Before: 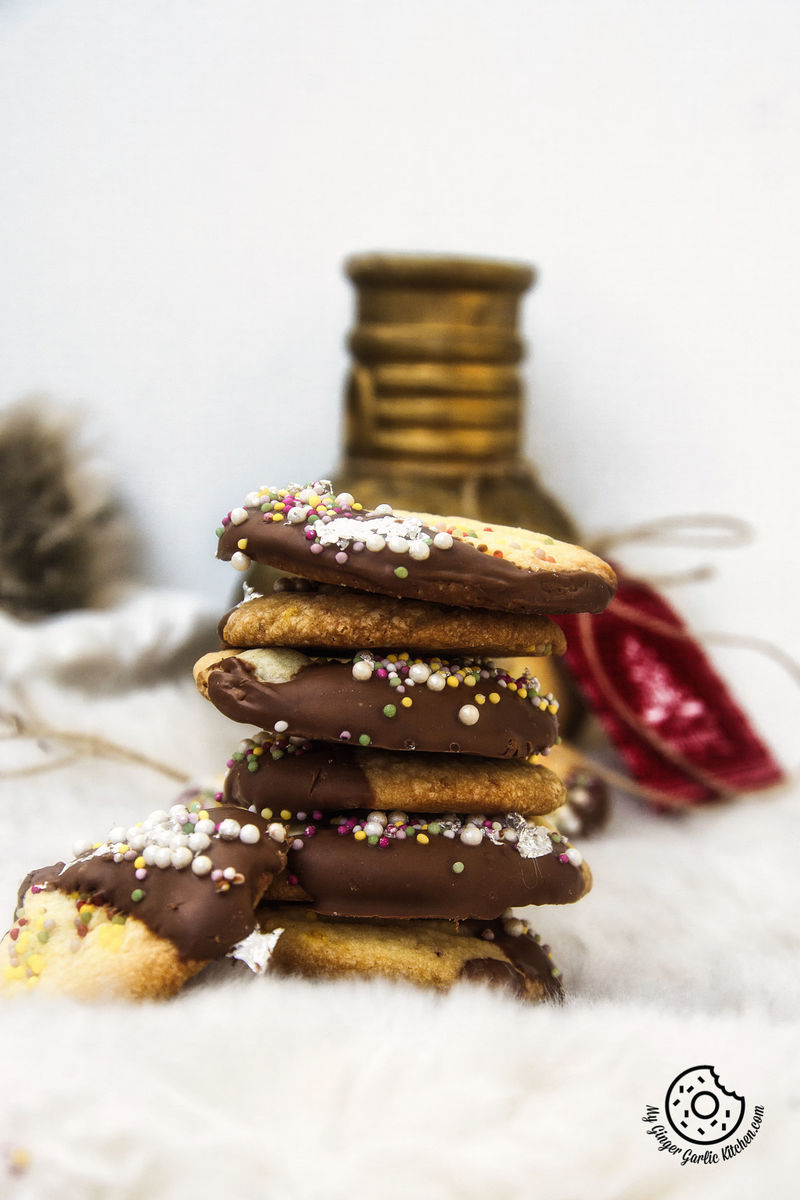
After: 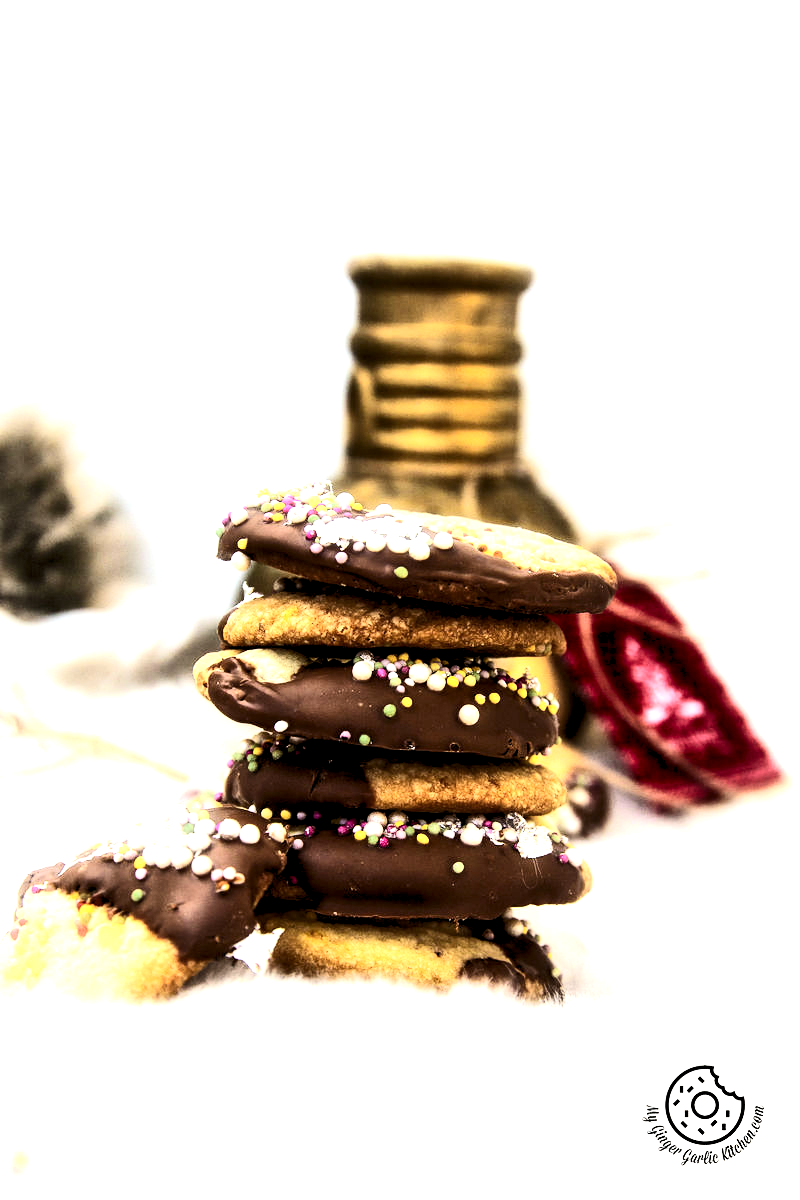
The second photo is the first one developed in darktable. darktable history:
tone equalizer: -8 EV -0.417 EV, -7 EV -0.389 EV, -6 EV -0.333 EV, -5 EV -0.222 EV, -3 EV 0.222 EV, -2 EV 0.333 EV, -1 EV 0.389 EV, +0 EV 0.417 EV, edges refinement/feathering 500, mask exposure compensation -1.57 EV, preserve details no
rgb levels: levels [[0.013, 0.434, 0.89], [0, 0.5, 1], [0, 0.5, 1]]
contrast brightness saturation: contrast 0.28
exposure: exposure 0.669 EV, compensate highlight preservation false
